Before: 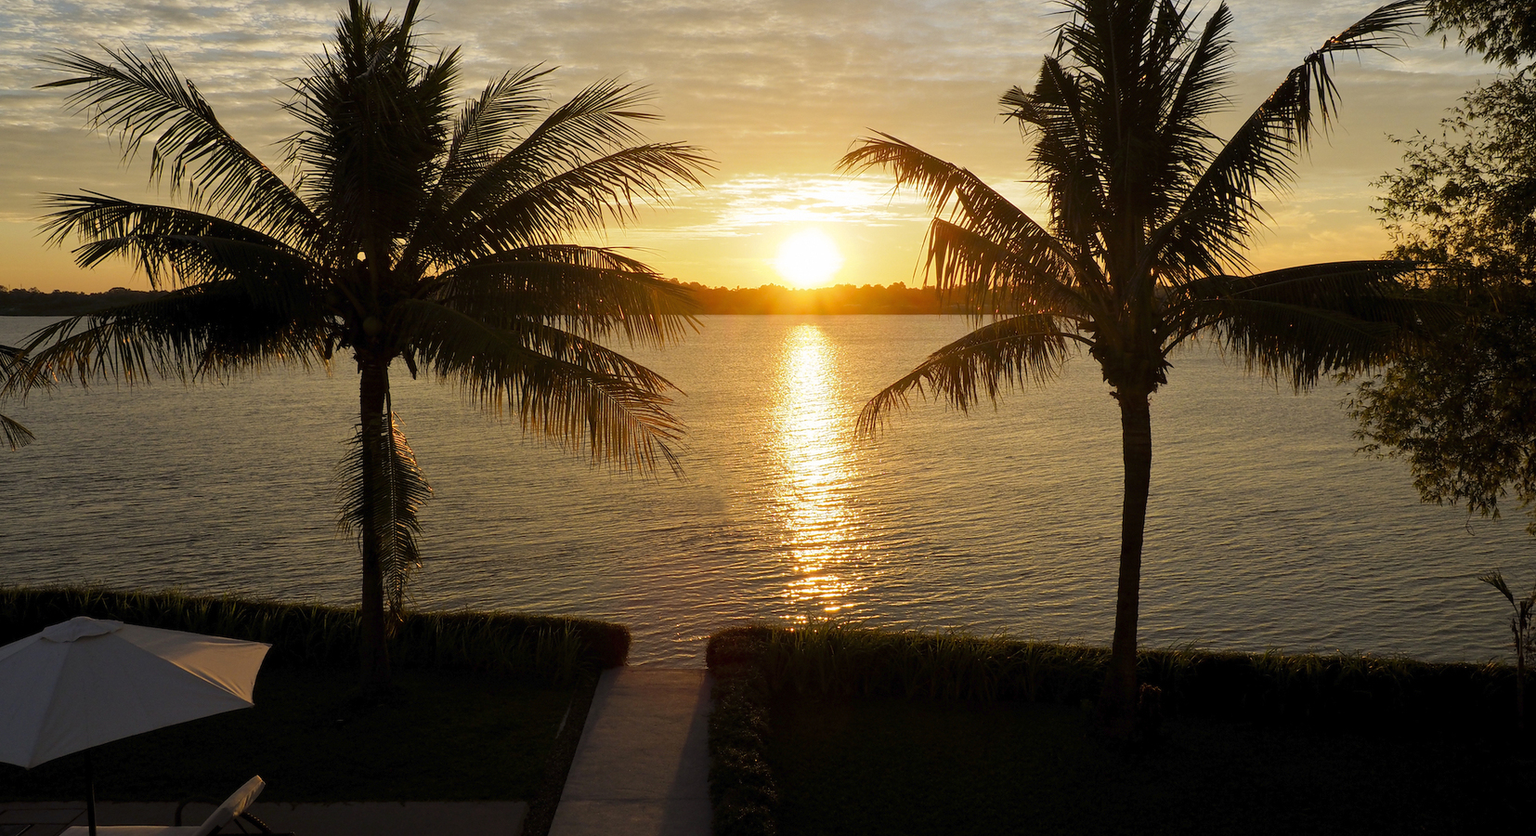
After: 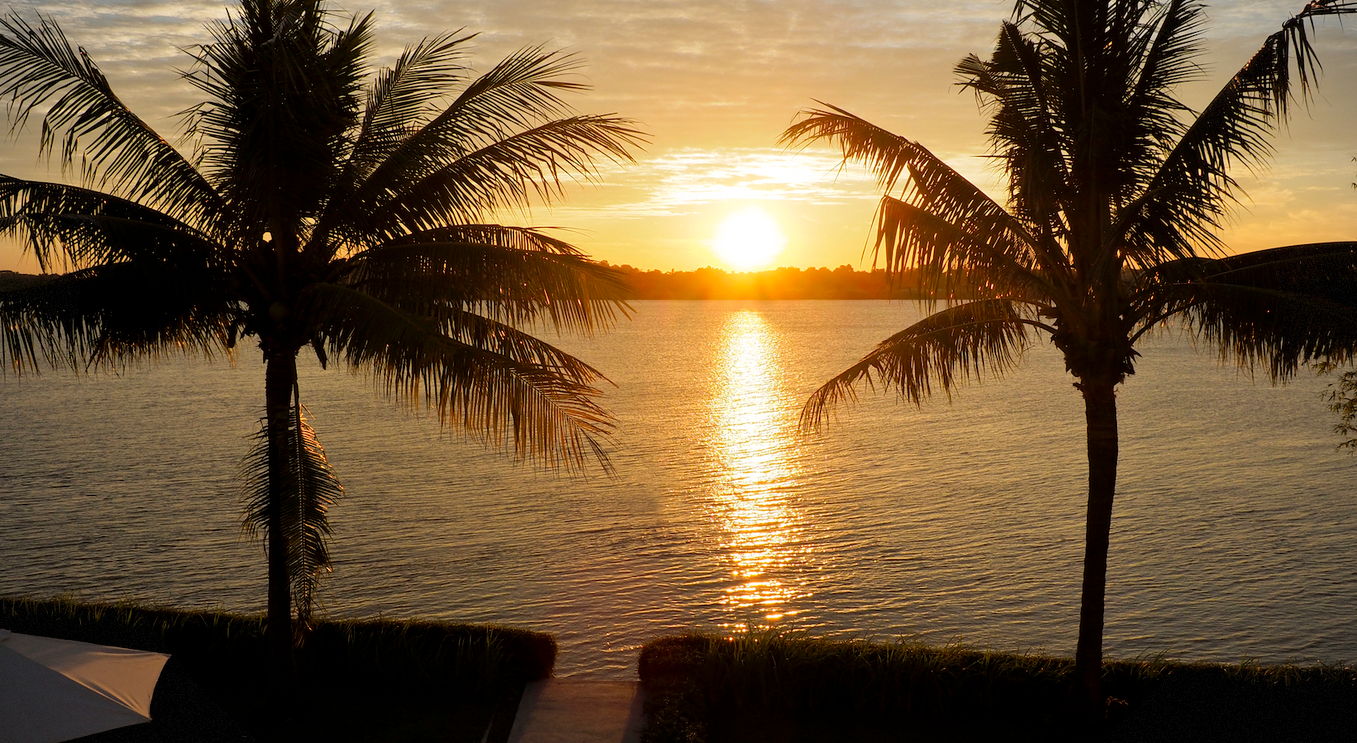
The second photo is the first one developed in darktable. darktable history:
vignetting: fall-off start 89.37%, fall-off radius 44.38%, width/height ratio 1.155, dithering 8-bit output
local contrast: mode bilateral grid, contrast 20, coarseness 50, detail 103%, midtone range 0.2
crop and rotate: left 7.406%, top 4.366%, right 10.53%, bottom 13.017%
